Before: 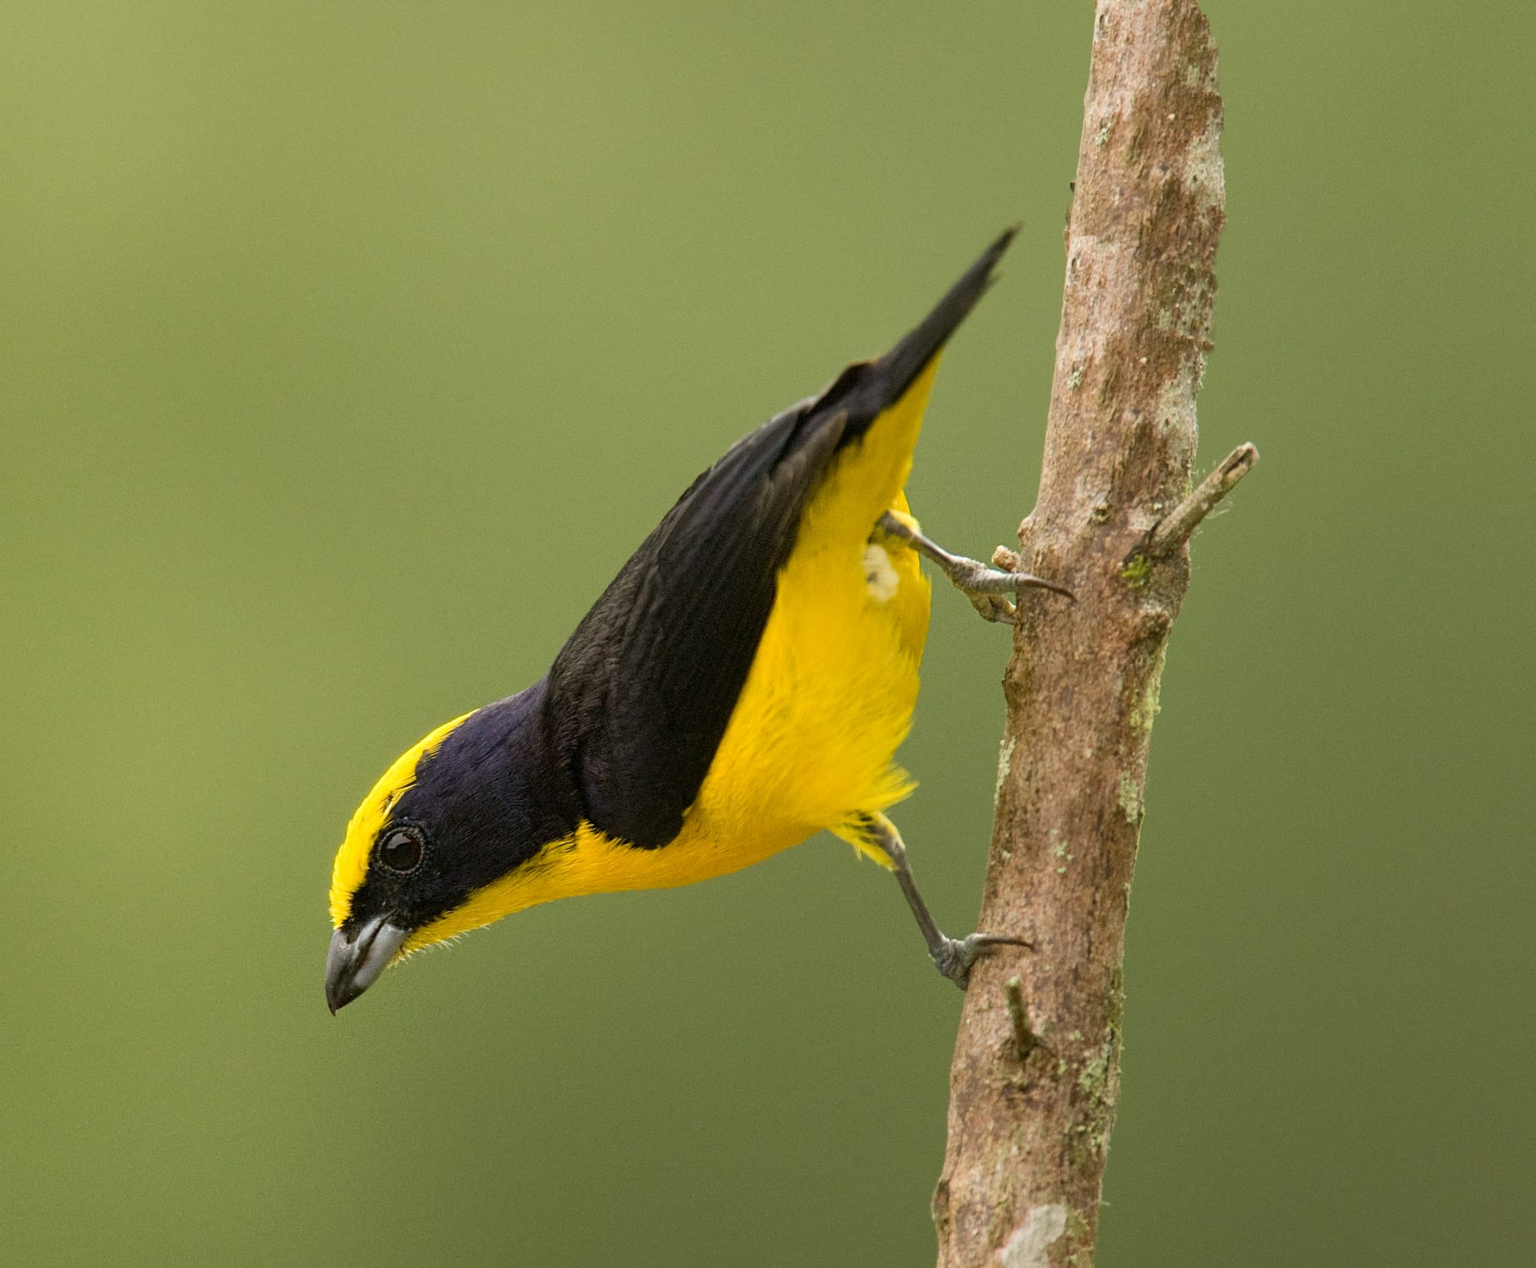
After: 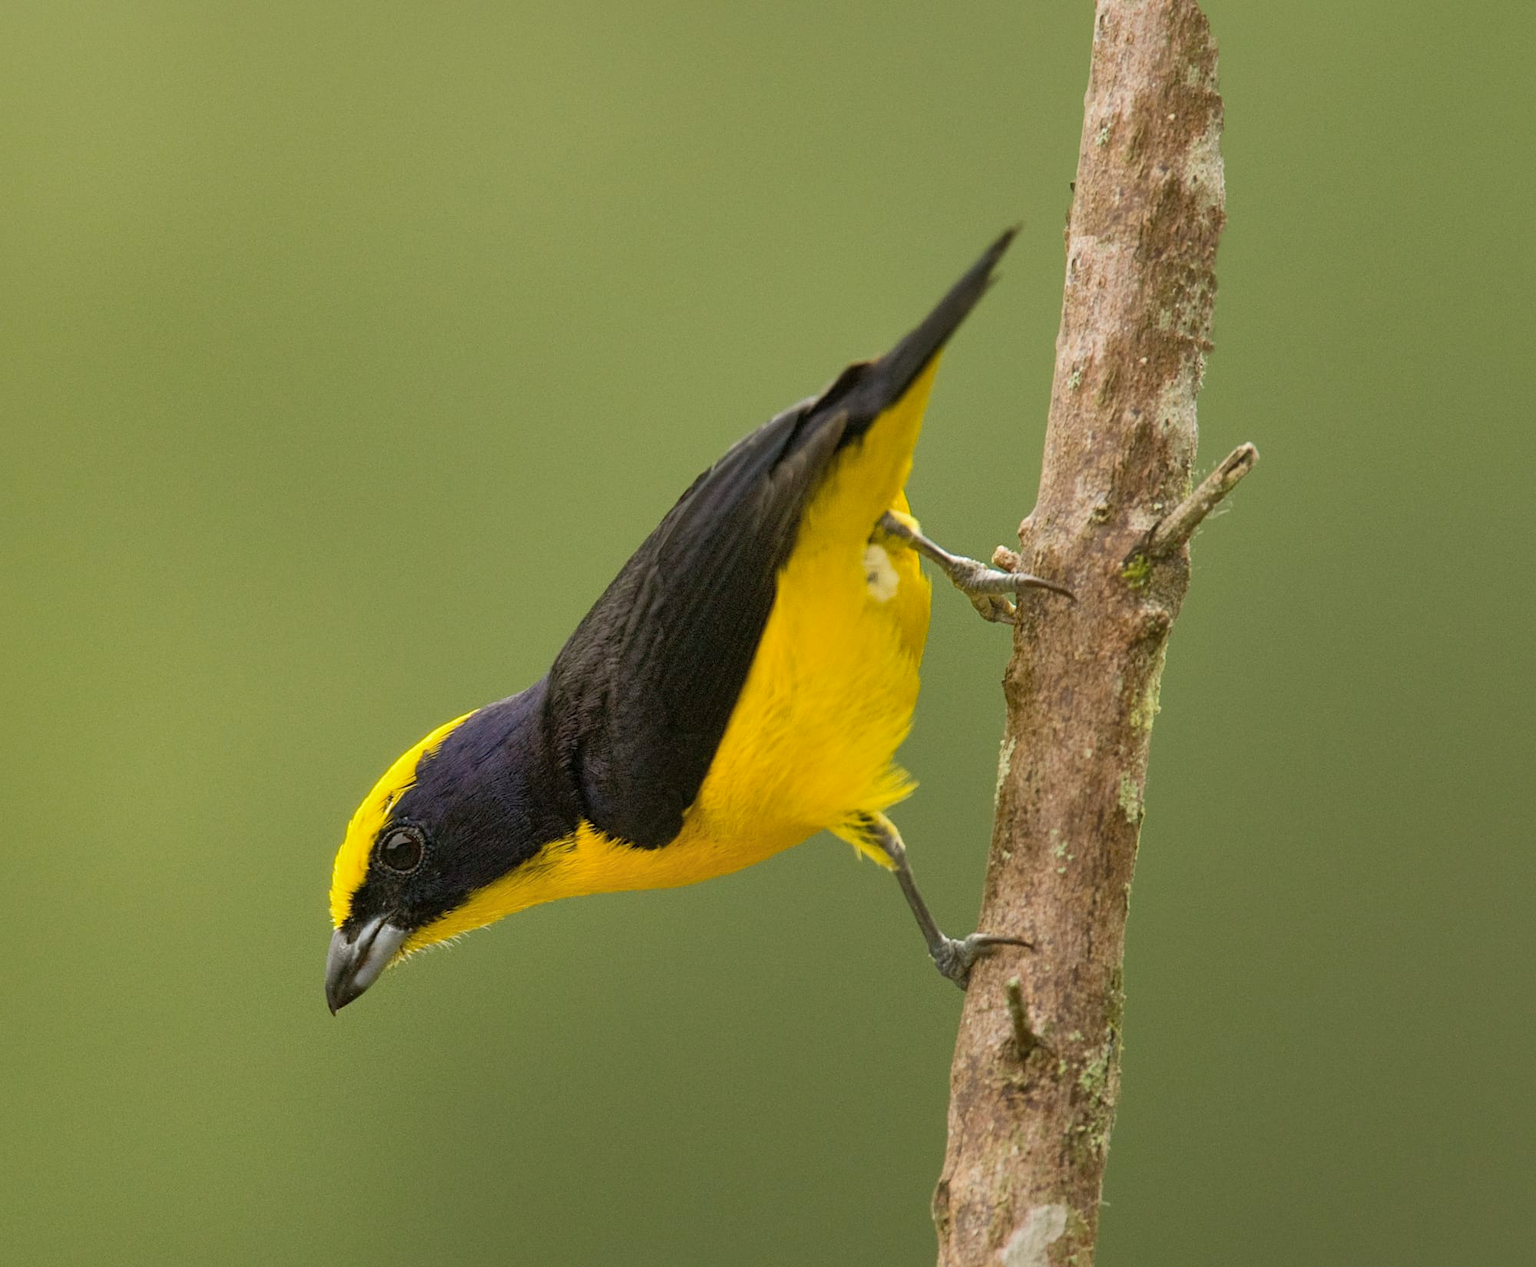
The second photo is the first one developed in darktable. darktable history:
shadows and highlights: on, module defaults
color zones: curves: ch1 [(0.077, 0.436) (0.25, 0.5) (0.75, 0.5)]
